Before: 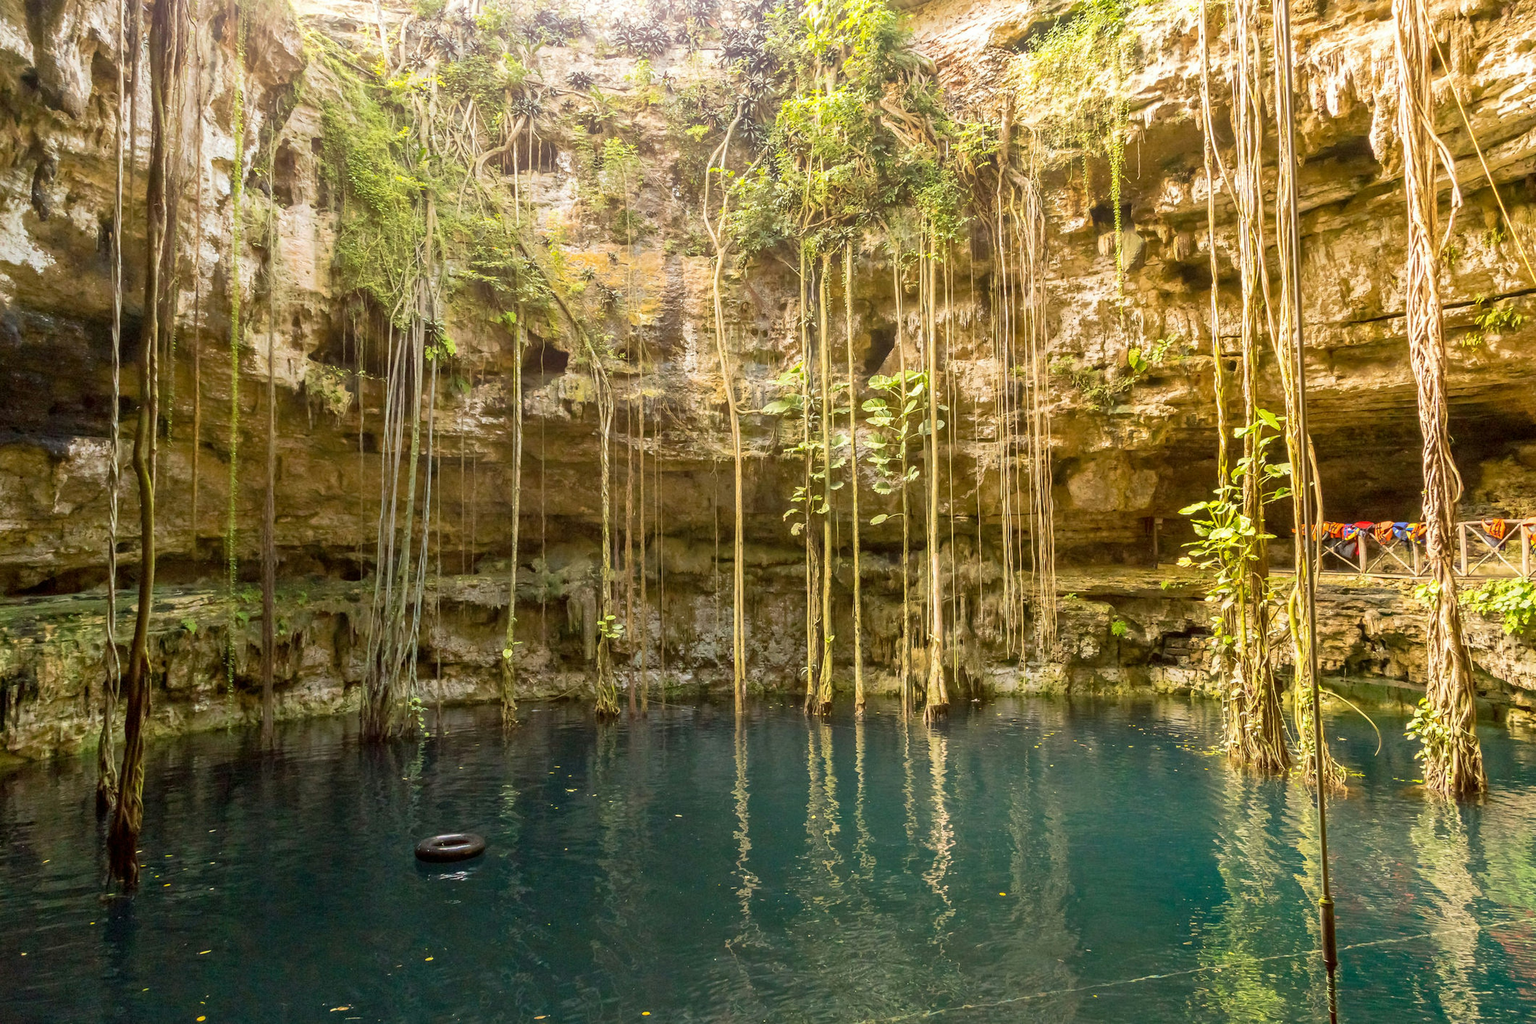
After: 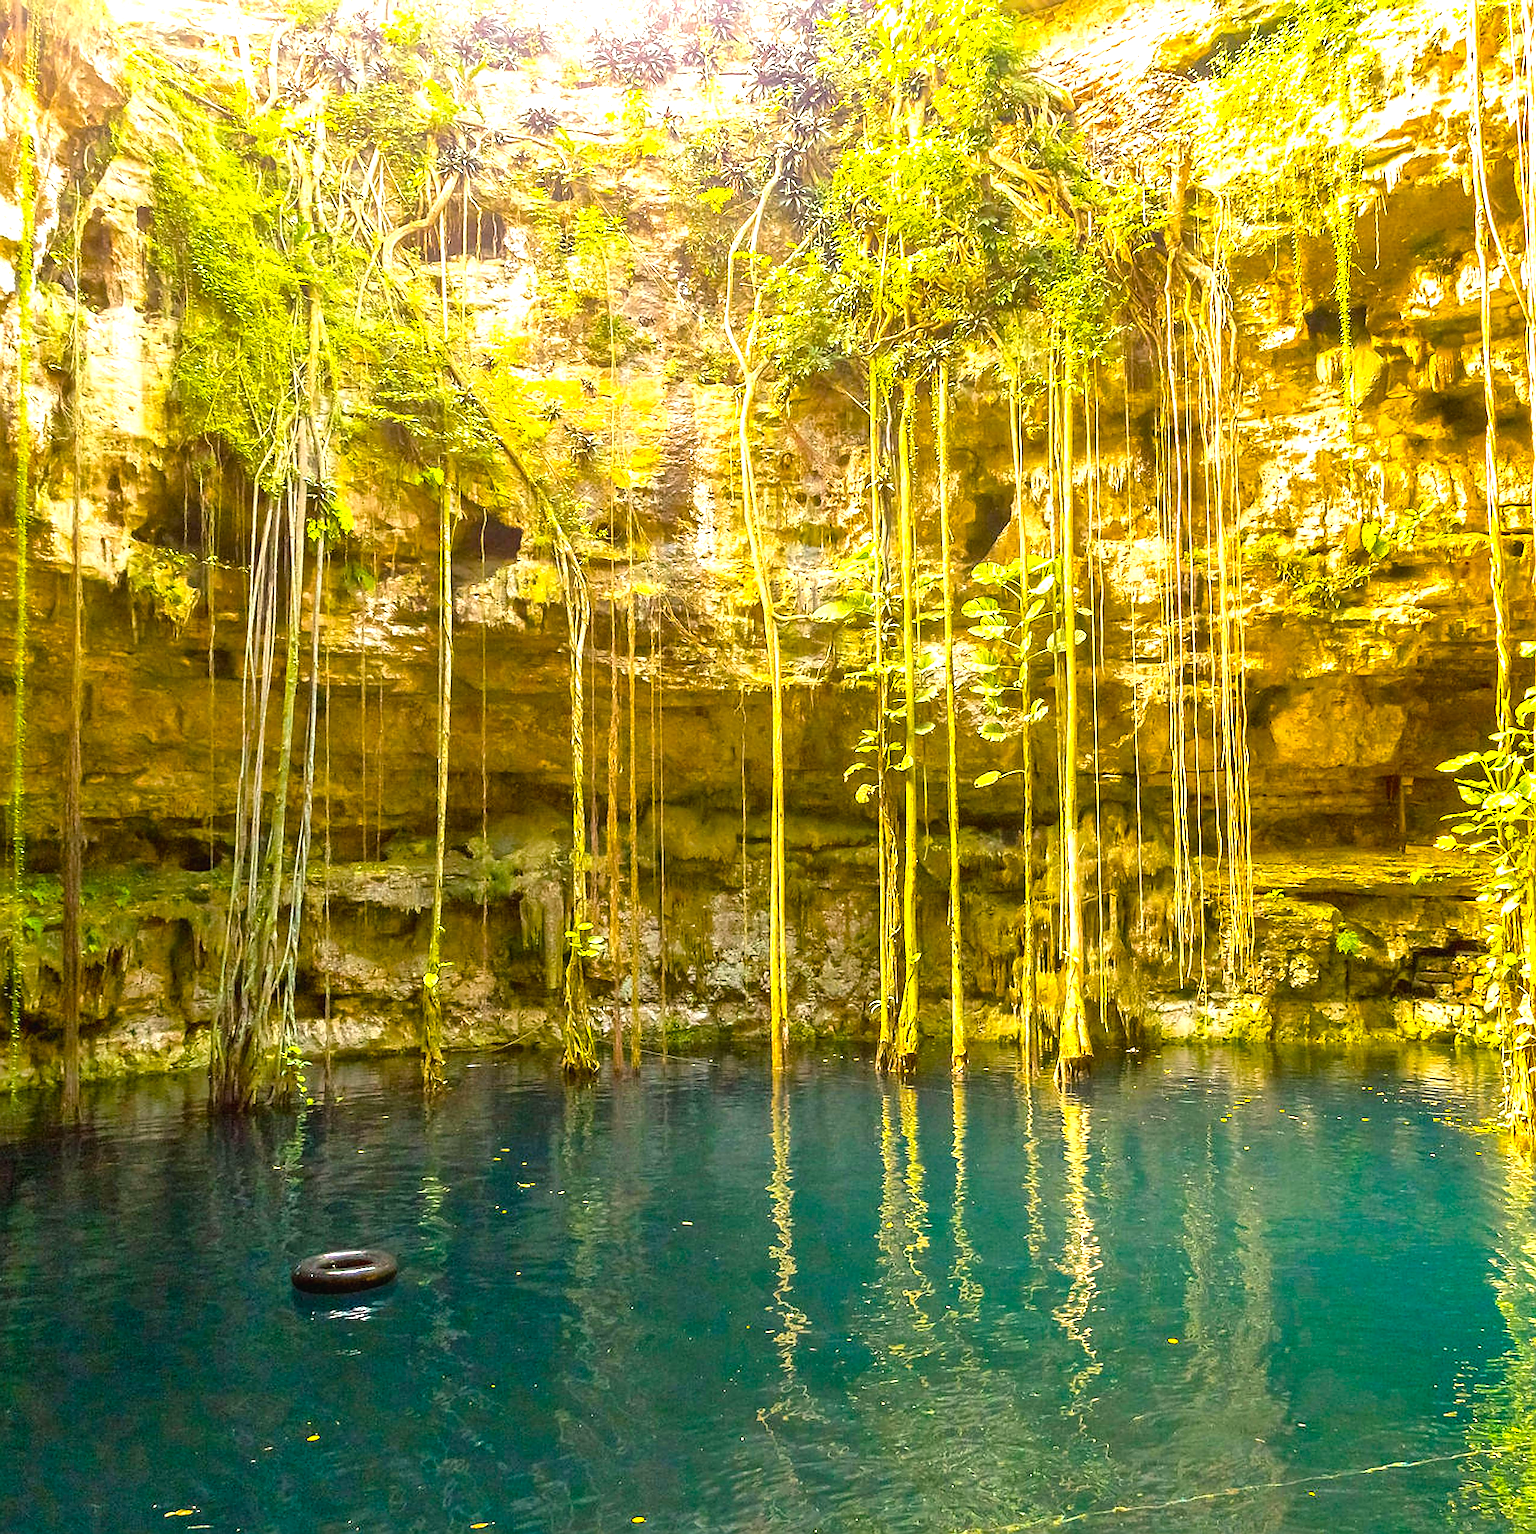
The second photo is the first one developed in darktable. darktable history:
crop and rotate: left 14.374%, right 18.923%
exposure: exposure 0.801 EV, compensate highlight preservation false
color balance rgb: shadows lift › chroma 2.036%, shadows lift › hue 219.84°, global offset › luminance 0.277%, global offset › hue 168.91°, linear chroma grading › global chroma 25.644%, perceptual saturation grading › global saturation 25.696%, perceptual brilliance grading › global brilliance 2.874%, perceptual brilliance grading › highlights -2.764%, perceptual brilliance grading › shadows 2.883%, contrast 5.683%
sharpen: radius 1.388, amount 1.247, threshold 0.705
